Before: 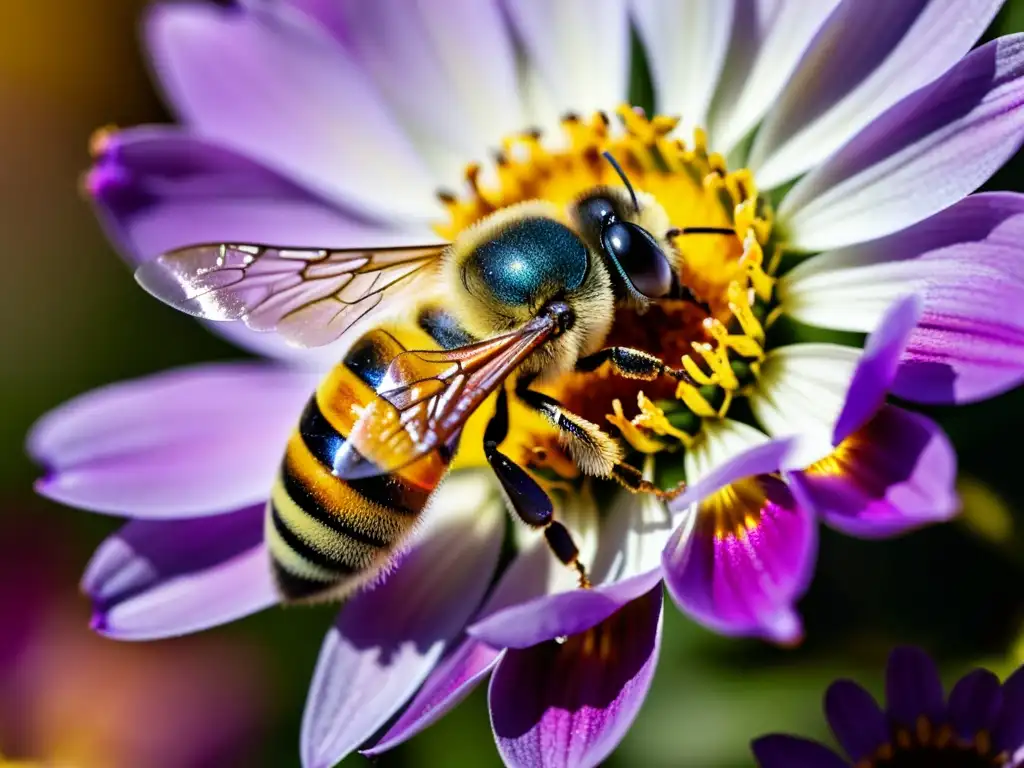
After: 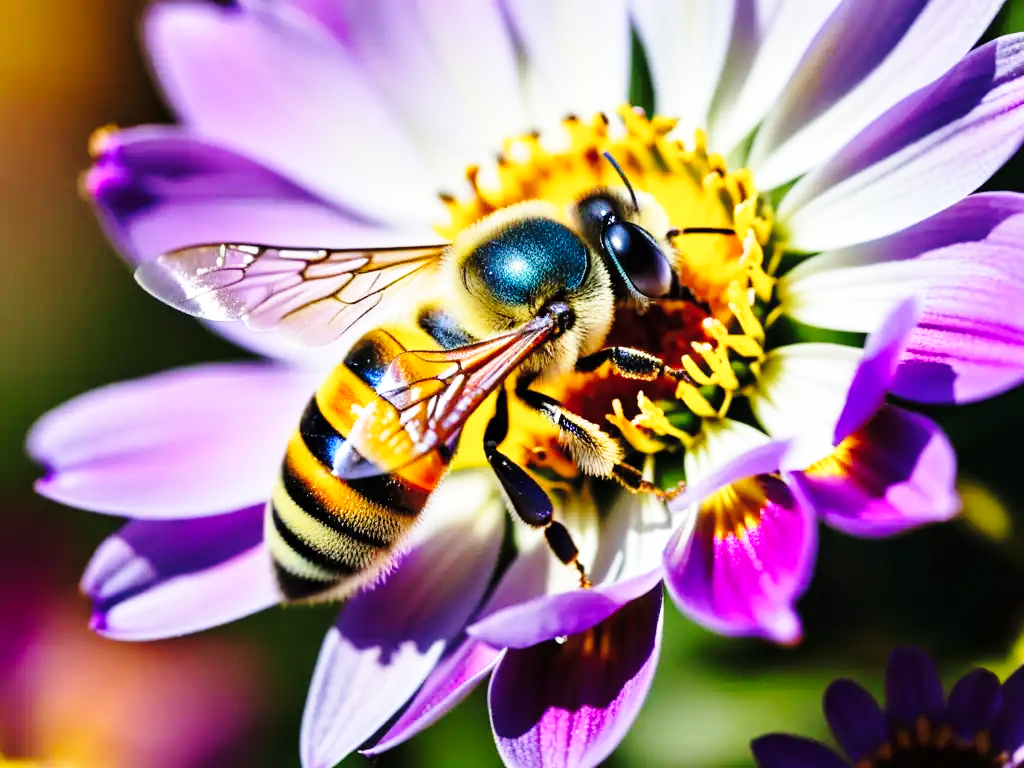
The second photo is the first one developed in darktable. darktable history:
base curve: curves: ch0 [(0, 0) (0.028, 0.03) (0.121, 0.232) (0.46, 0.748) (0.859, 0.968) (1, 1)], preserve colors none
contrast brightness saturation: contrast 0.045, brightness 0.056, saturation 0.007
